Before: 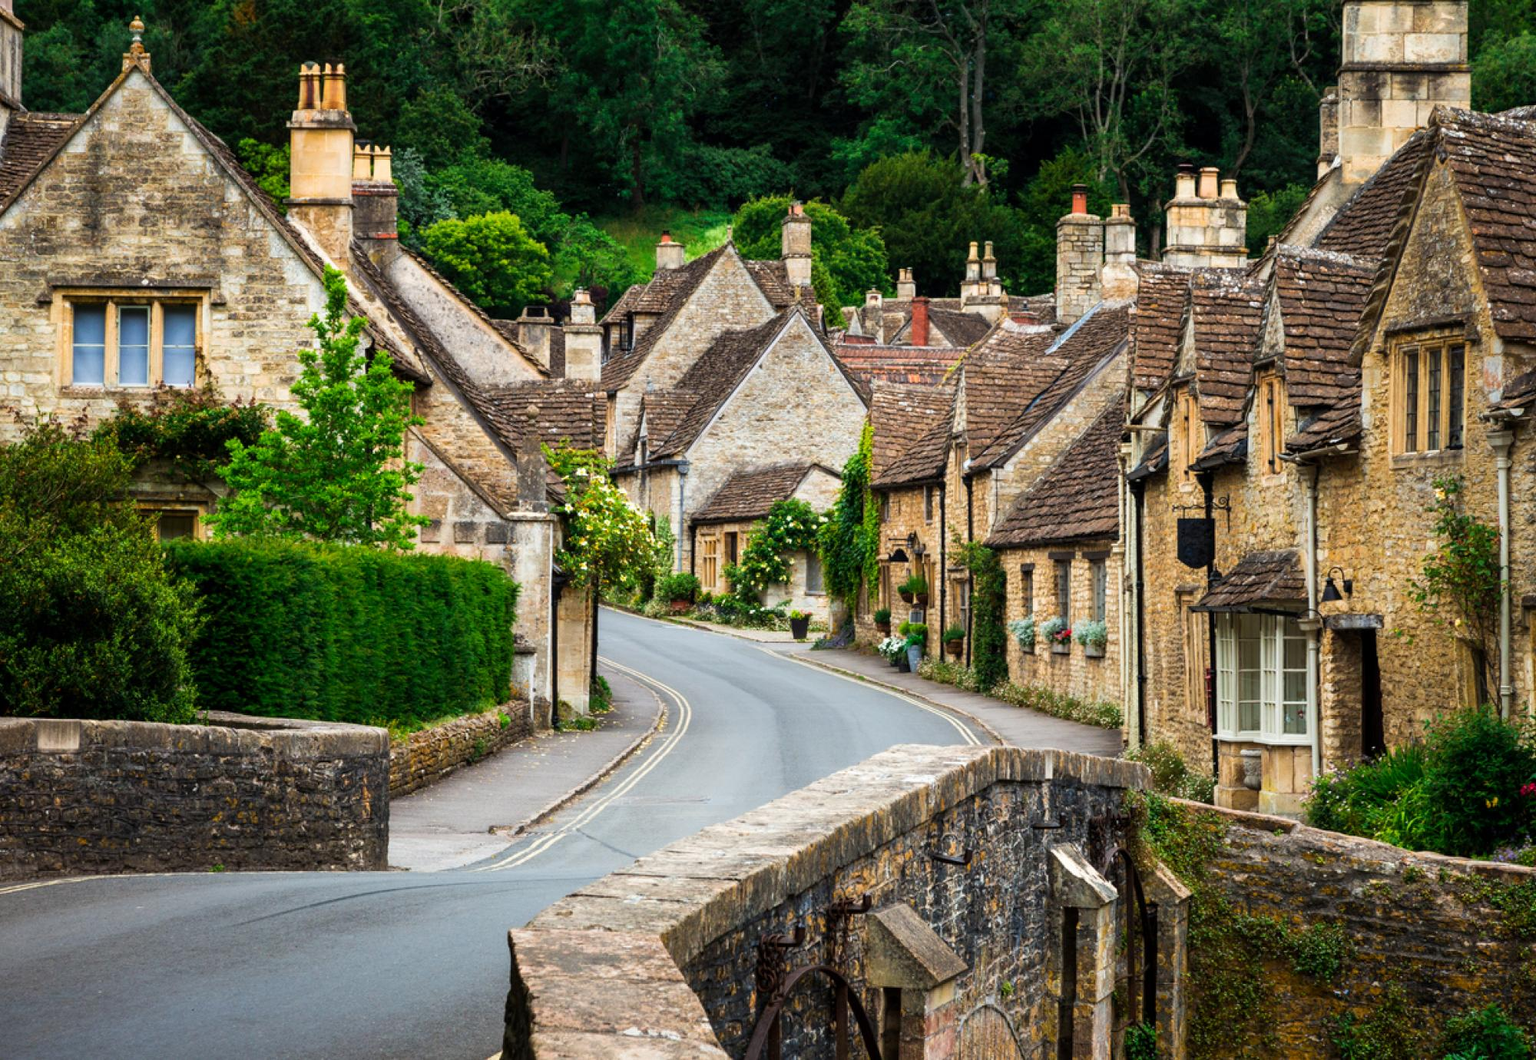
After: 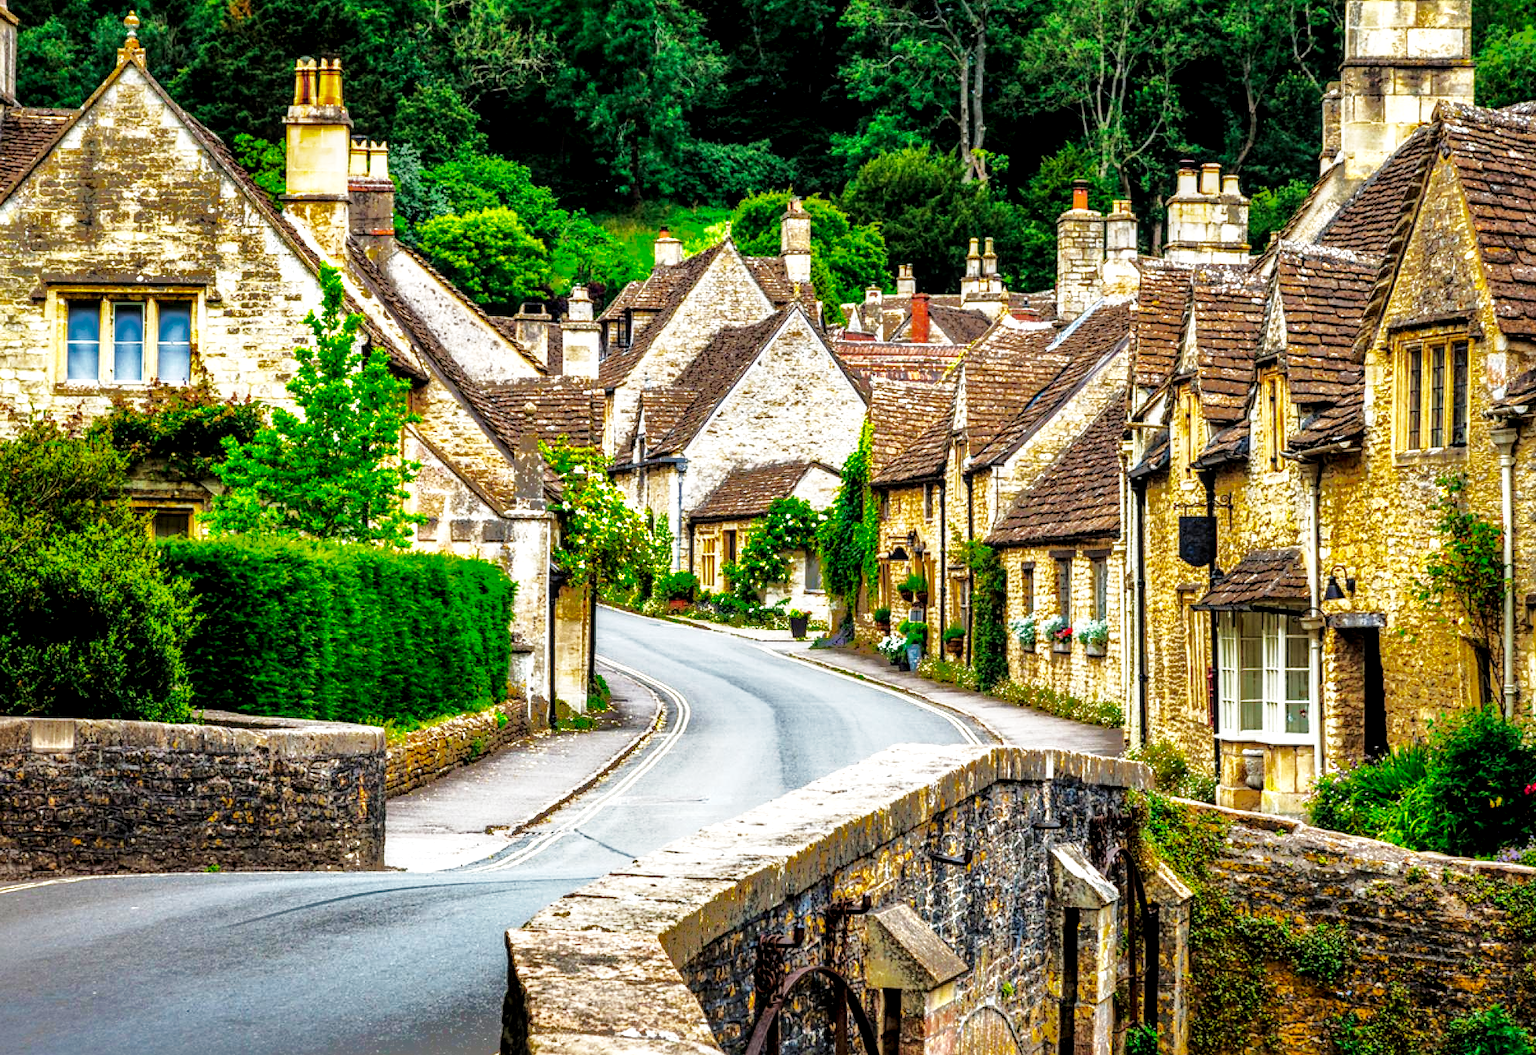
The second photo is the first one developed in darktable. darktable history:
base curve: curves: ch0 [(0, 0) (0.007, 0.004) (0.027, 0.03) (0.046, 0.07) (0.207, 0.54) (0.442, 0.872) (0.673, 0.972) (1, 1)], preserve colors none
exposure: exposure 0.129 EV, compensate highlight preservation false
crop: left 0.435%, top 0.513%, right 0.206%, bottom 0.565%
local contrast: highlights 27%, detail 150%
sharpen: amount 0.211
shadows and highlights: shadows 39, highlights -75.36, highlights color adjustment 78.3%
